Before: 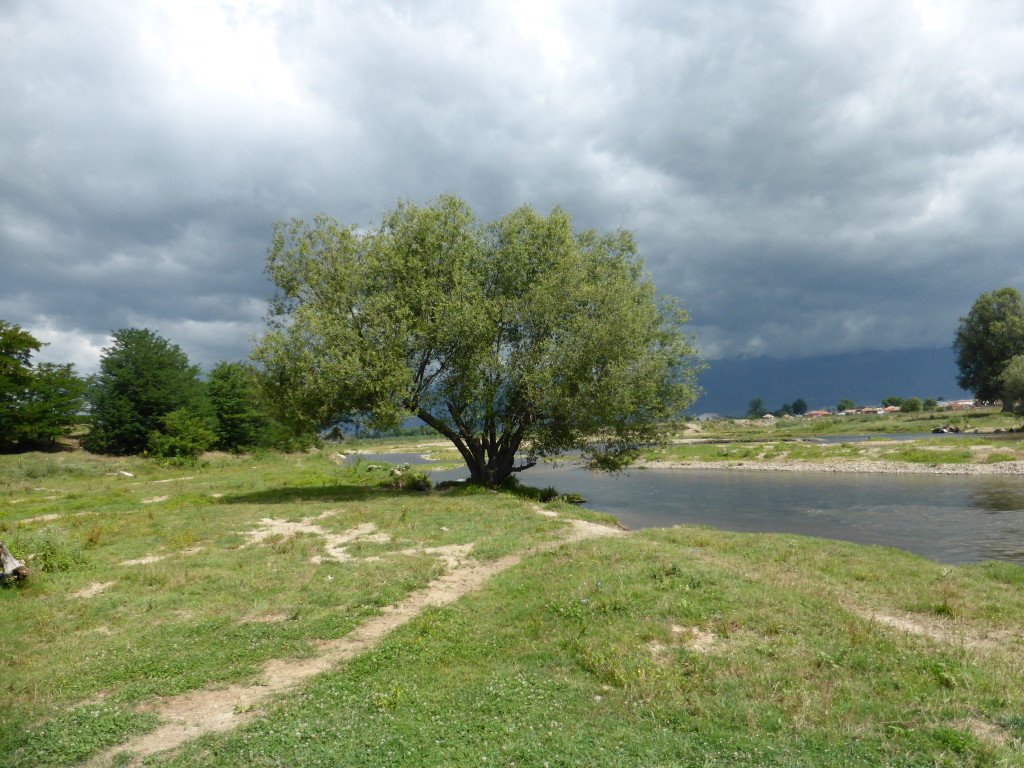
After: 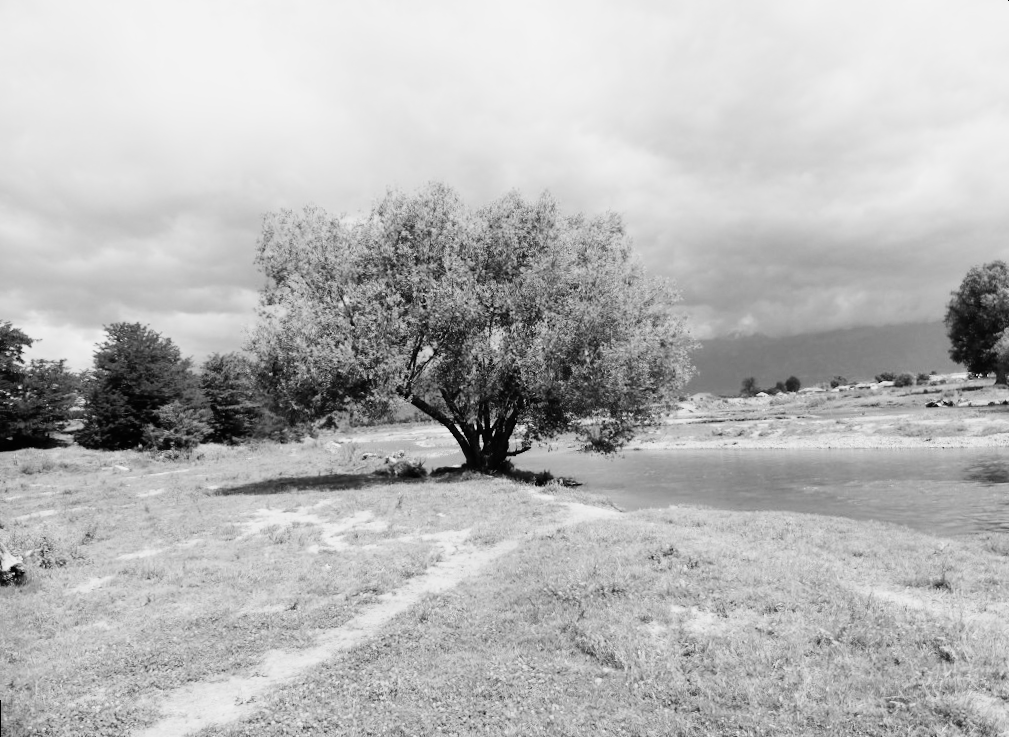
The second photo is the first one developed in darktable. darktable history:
exposure: black level correction 0, exposure 0.9 EV, compensate highlight preservation false
color correction: highlights a* -10.69, highlights b* -19.19
rotate and perspective: rotation -1.42°, crop left 0.016, crop right 0.984, crop top 0.035, crop bottom 0.965
sigmoid: contrast 1.8, skew -0.2, preserve hue 0%, red attenuation 0.1, red rotation 0.035, green attenuation 0.1, green rotation -0.017, blue attenuation 0.15, blue rotation -0.052, base primaries Rec2020
monochrome: a 1.94, b -0.638
